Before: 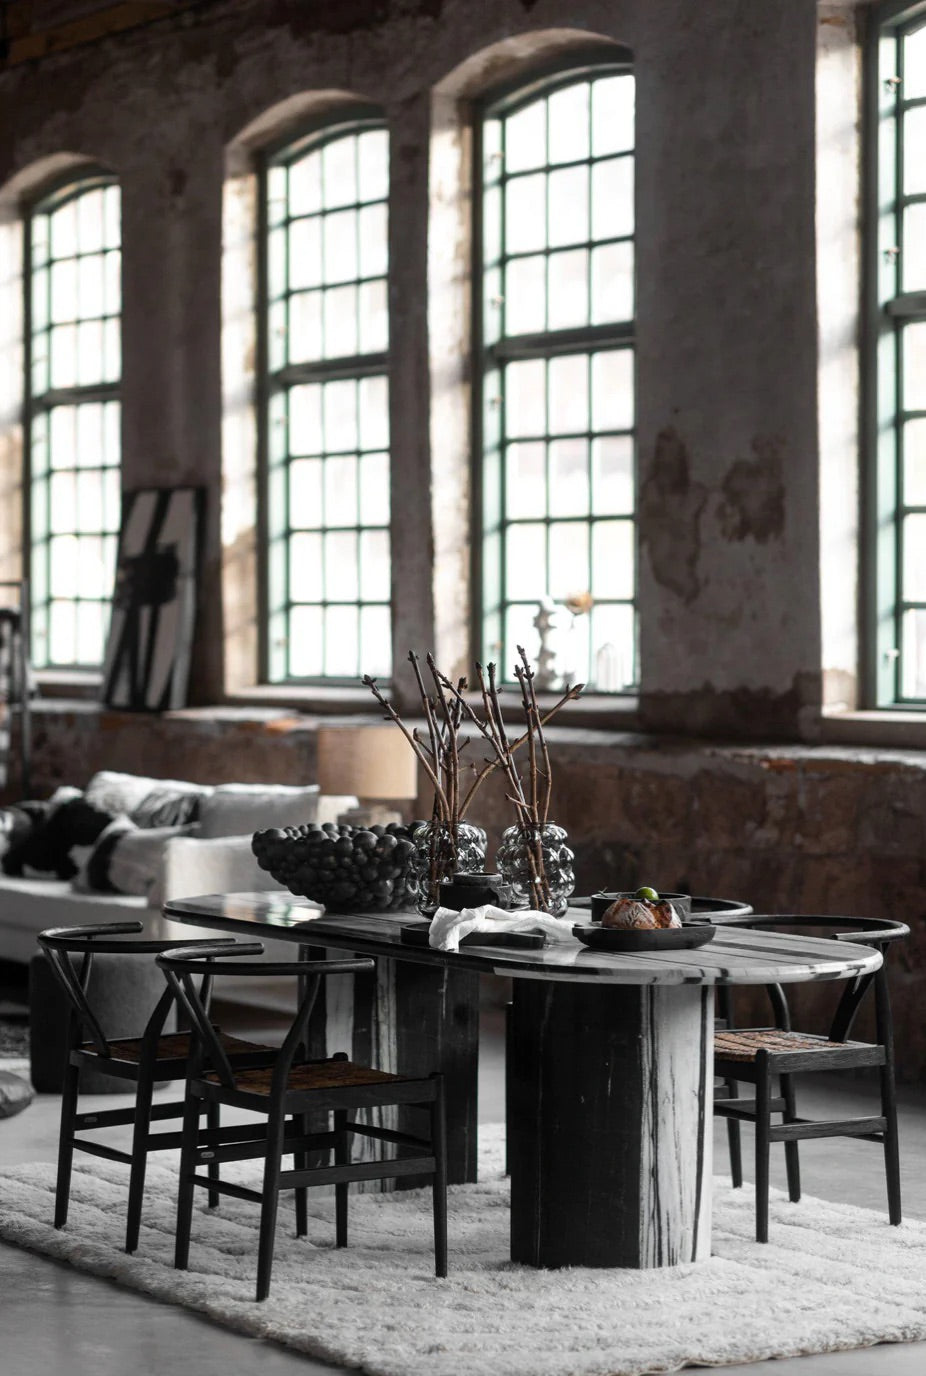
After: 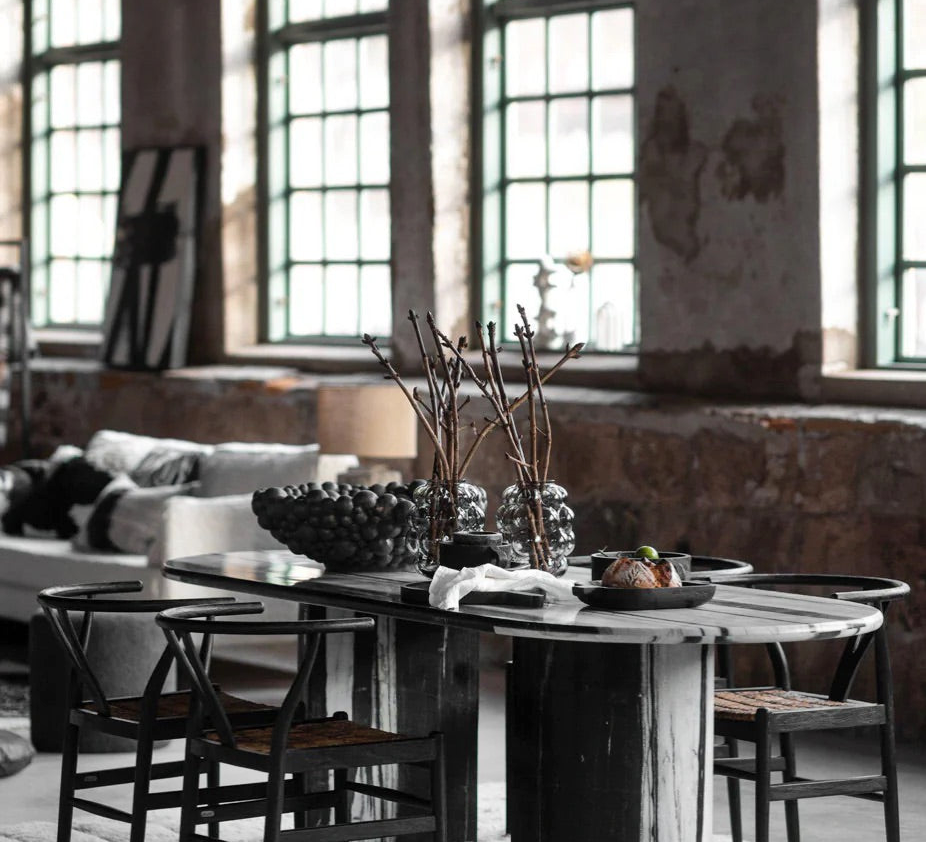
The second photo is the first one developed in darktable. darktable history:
crop and rotate: top 24.791%, bottom 13.976%
shadows and highlights: shadows 49.04, highlights -42.17, soften with gaussian
